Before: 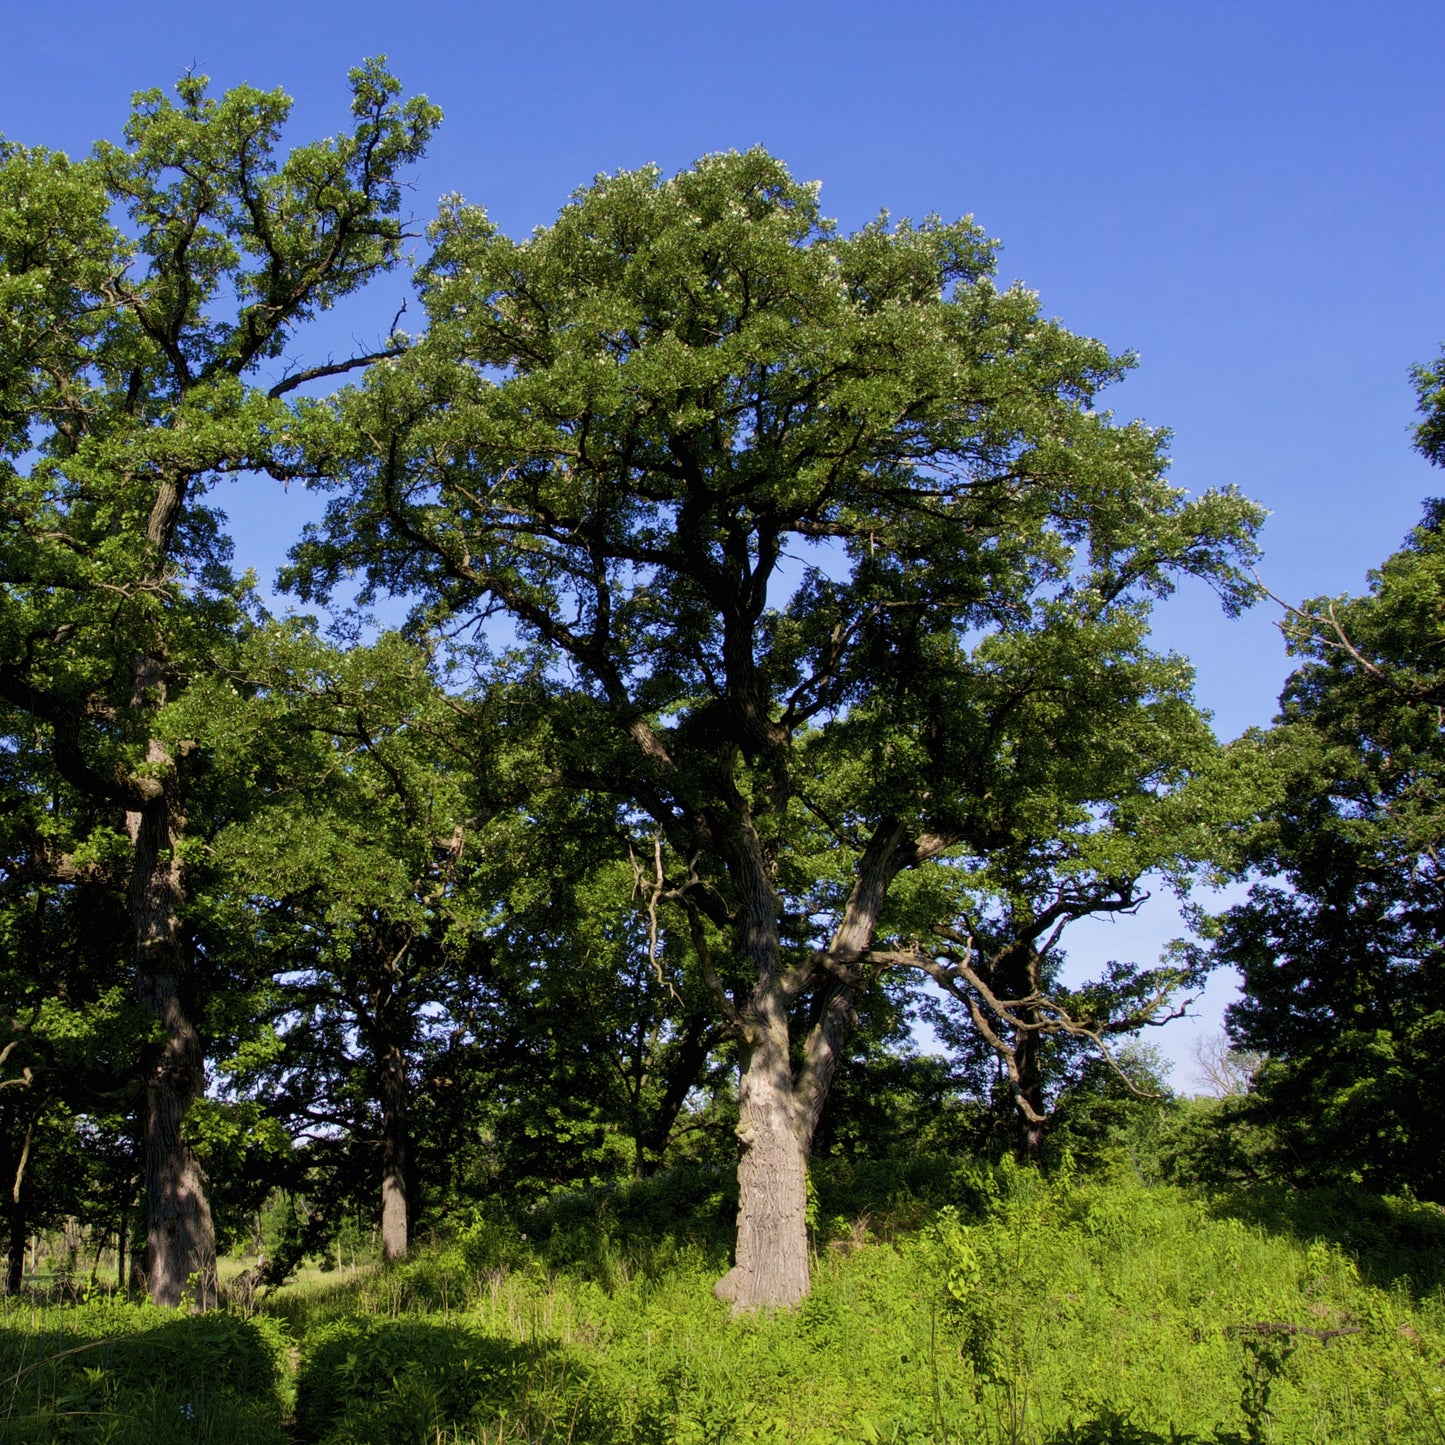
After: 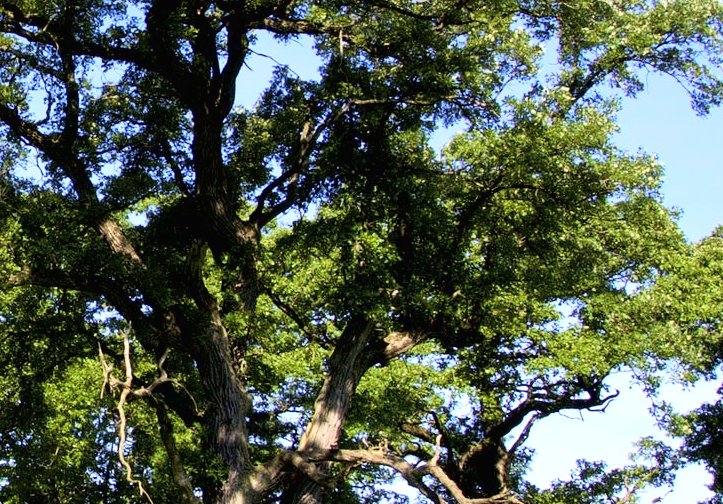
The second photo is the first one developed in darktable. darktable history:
exposure: black level correction 0.001, exposure 0.961 EV, compensate highlight preservation false
crop: left 36.784%, top 34.75%, right 13.118%, bottom 30.313%
tone curve: curves: ch0 [(0, 0.012) (0.052, 0.04) (0.107, 0.086) (0.269, 0.266) (0.471, 0.503) (0.731, 0.771) (0.921, 0.909) (0.999, 0.951)]; ch1 [(0, 0) (0.339, 0.298) (0.402, 0.363) (0.444, 0.415) (0.485, 0.469) (0.494, 0.493) (0.504, 0.501) (0.525, 0.534) (0.555, 0.593) (0.594, 0.648) (1, 1)]; ch2 [(0, 0) (0.48, 0.48) (0.504, 0.5) (0.535, 0.557) (0.581, 0.623) (0.649, 0.683) (0.824, 0.815) (1, 1)], color space Lab, linked channels, preserve colors none
